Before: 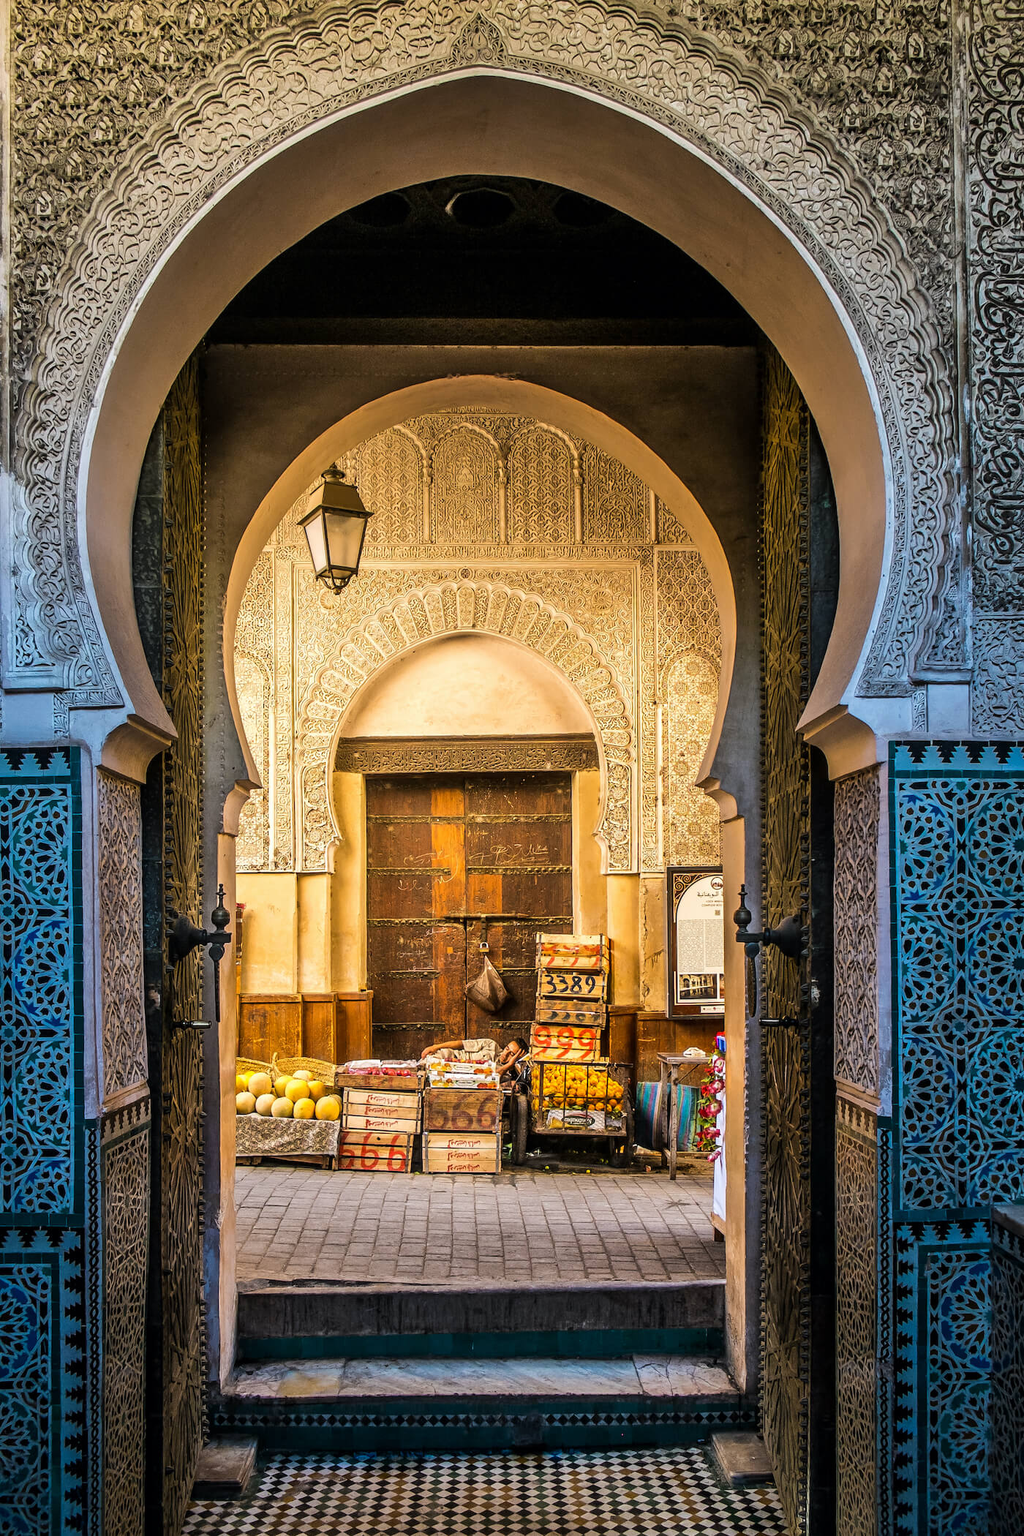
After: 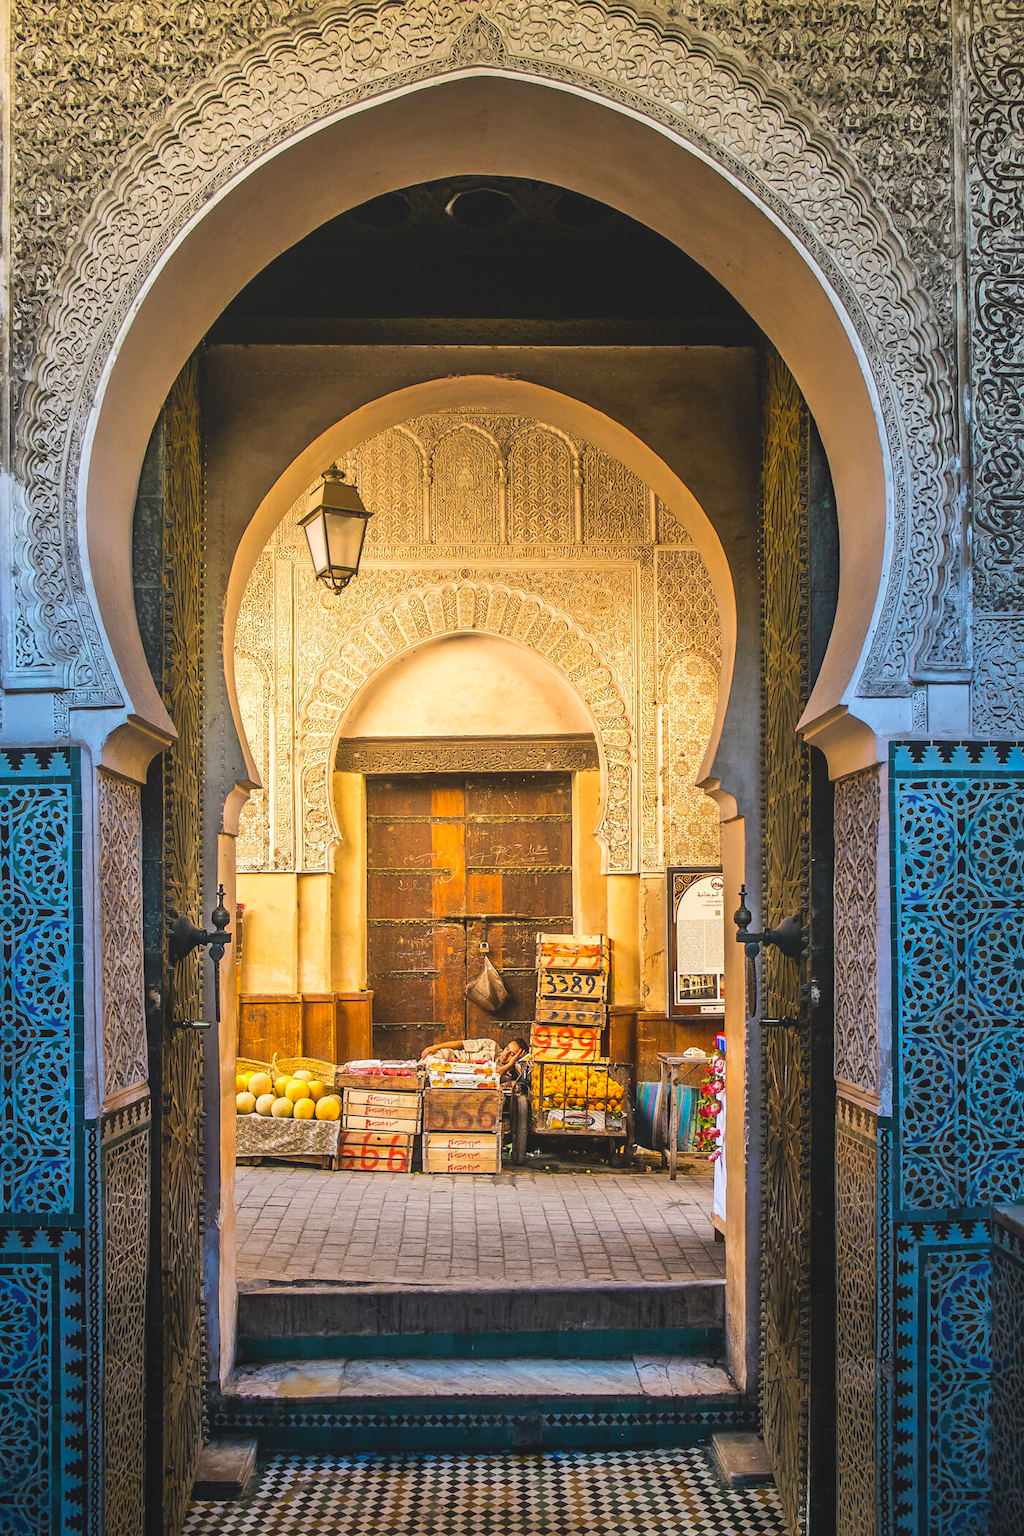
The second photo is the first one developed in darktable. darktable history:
local contrast: detail 71%
exposure: black level correction 0, exposure 0.5 EV, compensate highlight preservation false
